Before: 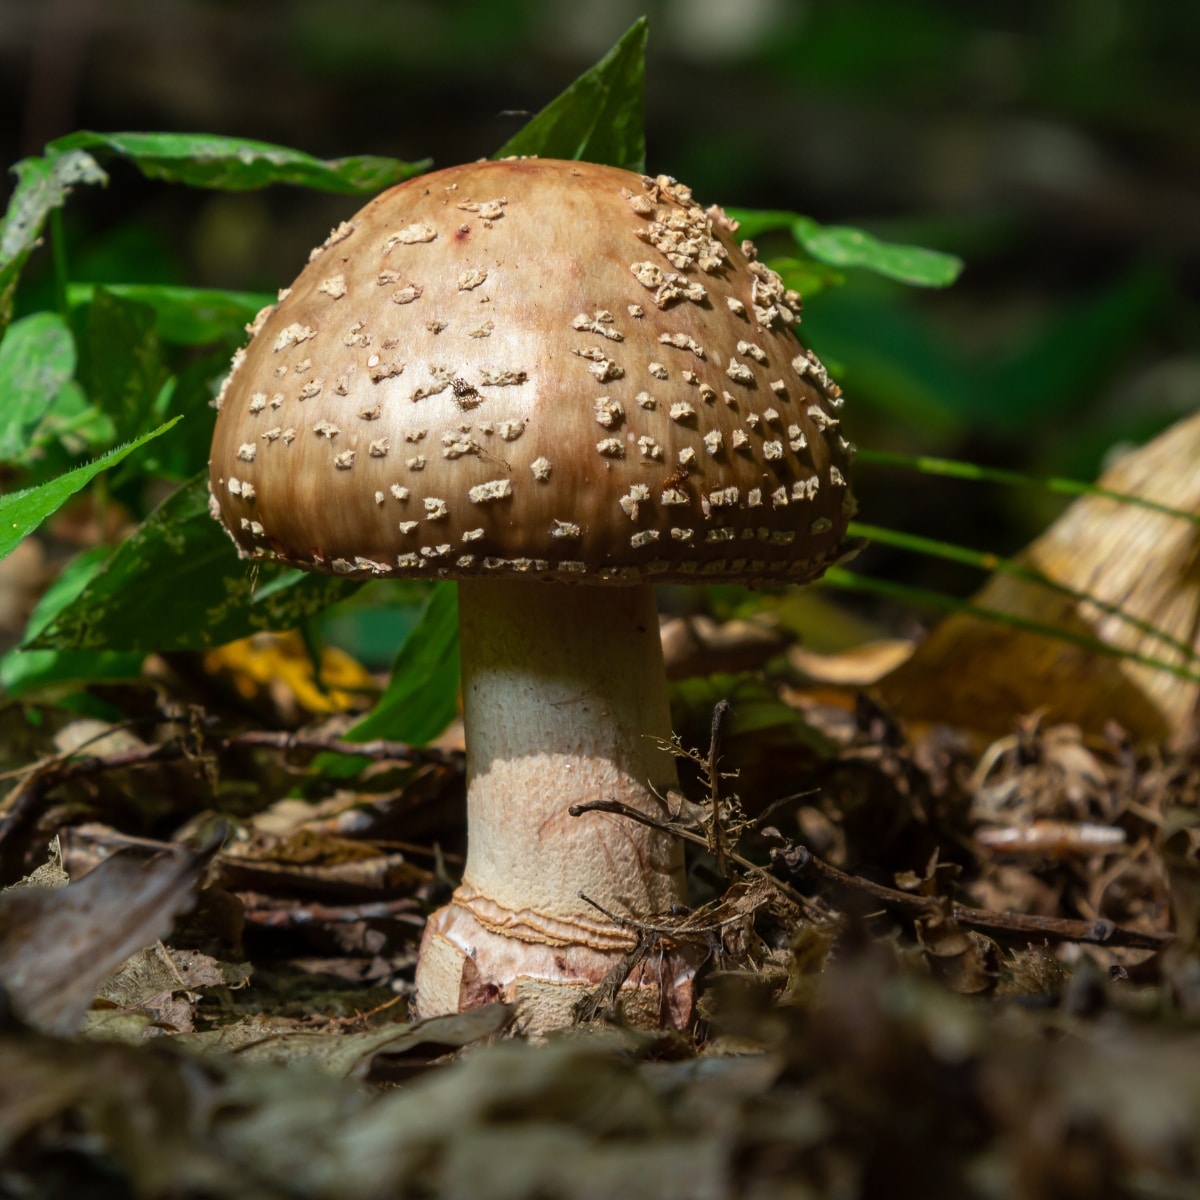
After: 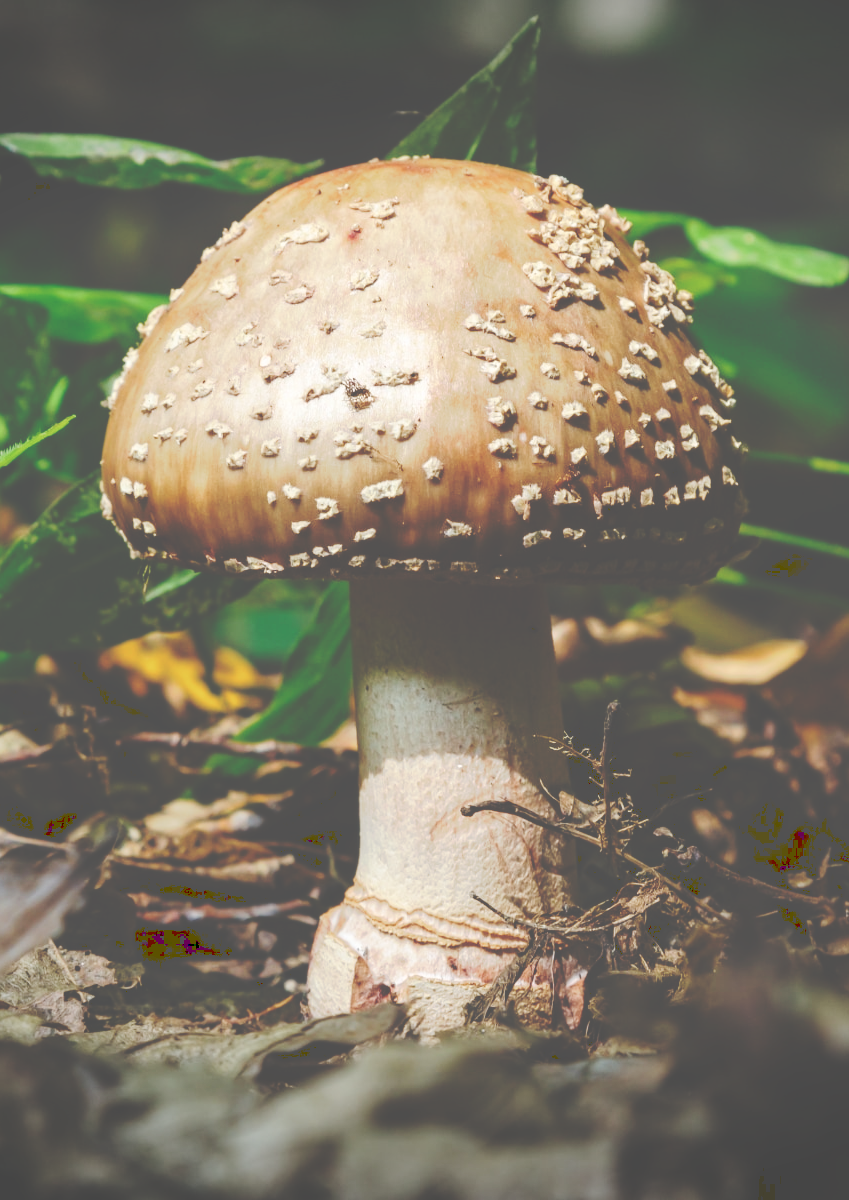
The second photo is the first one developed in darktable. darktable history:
crop and rotate: left 9.061%, right 20.142%
base curve: curves: ch0 [(0, 0) (0.028, 0.03) (0.121, 0.232) (0.46, 0.748) (0.859, 0.968) (1, 1)], preserve colors none
tone curve: curves: ch0 [(0, 0) (0.003, 0.346) (0.011, 0.346) (0.025, 0.346) (0.044, 0.35) (0.069, 0.354) (0.1, 0.361) (0.136, 0.368) (0.177, 0.381) (0.224, 0.395) (0.277, 0.421) (0.335, 0.458) (0.399, 0.502) (0.468, 0.556) (0.543, 0.617) (0.623, 0.685) (0.709, 0.748) (0.801, 0.814) (0.898, 0.865) (1, 1)], preserve colors none
vignetting: fall-off start 100%, brightness -0.282, width/height ratio 1.31
